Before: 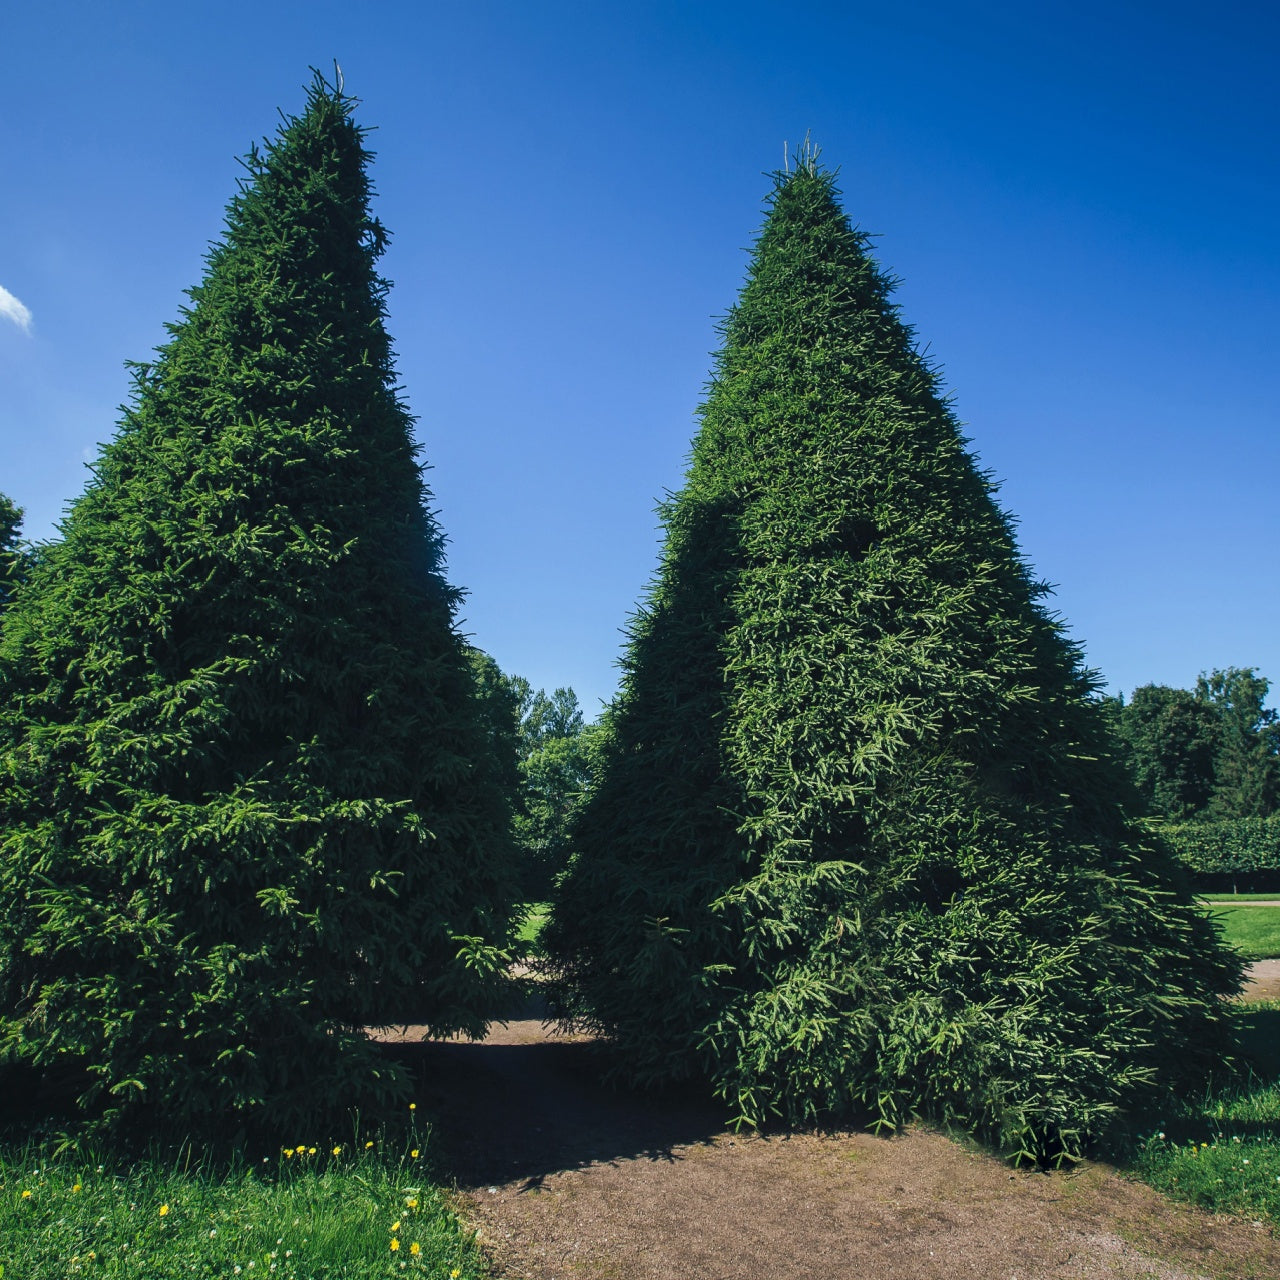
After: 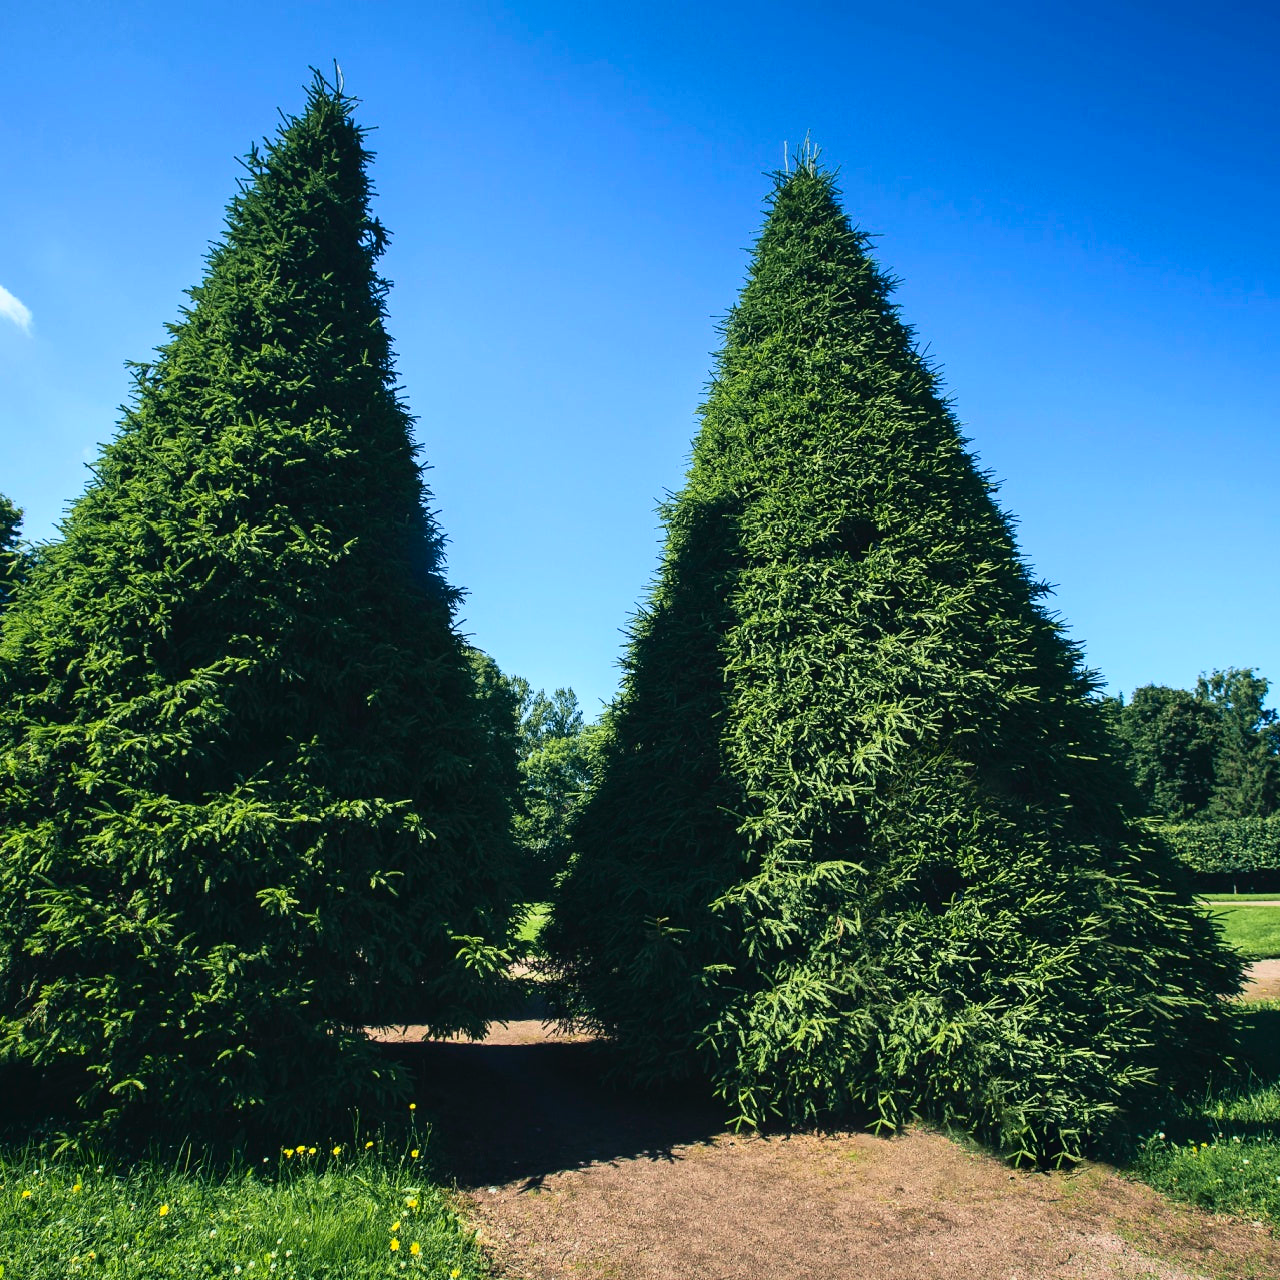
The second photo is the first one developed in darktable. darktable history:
tone curve: curves: ch0 [(0.003, 0.032) (0.037, 0.037) (0.142, 0.117) (0.279, 0.311) (0.405, 0.49) (0.526, 0.651) (0.722, 0.857) (0.875, 0.946) (1, 0.98)]; ch1 [(0, 0) (0.305, 0.325) (0.453, 0.437) (0.482, 0.473) (0.501, 0.498) (0.515, 0.523) (0.559, 0.591) (0.6, 0.659) (0.656, 0.71) (1, 1)]; ch2 [(0, 0) (0.323, 0.277) (0.424, 0.396) (0.479, 0.484) (0.499, 0.502) (0.515, 0.537) (0.564, 0.595) (0.644, 0.703) (0.742, 0.803) (1, 1)], color space Lab, independent channels, preserve colors none
